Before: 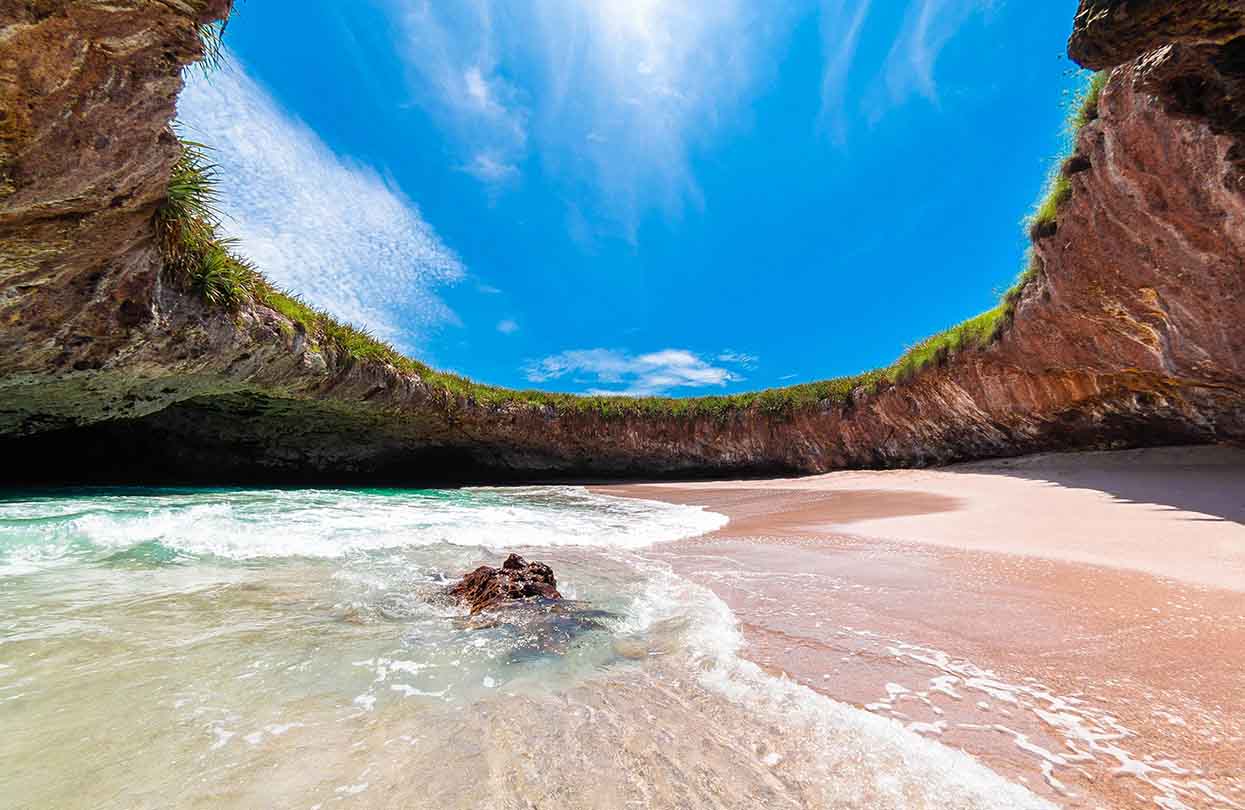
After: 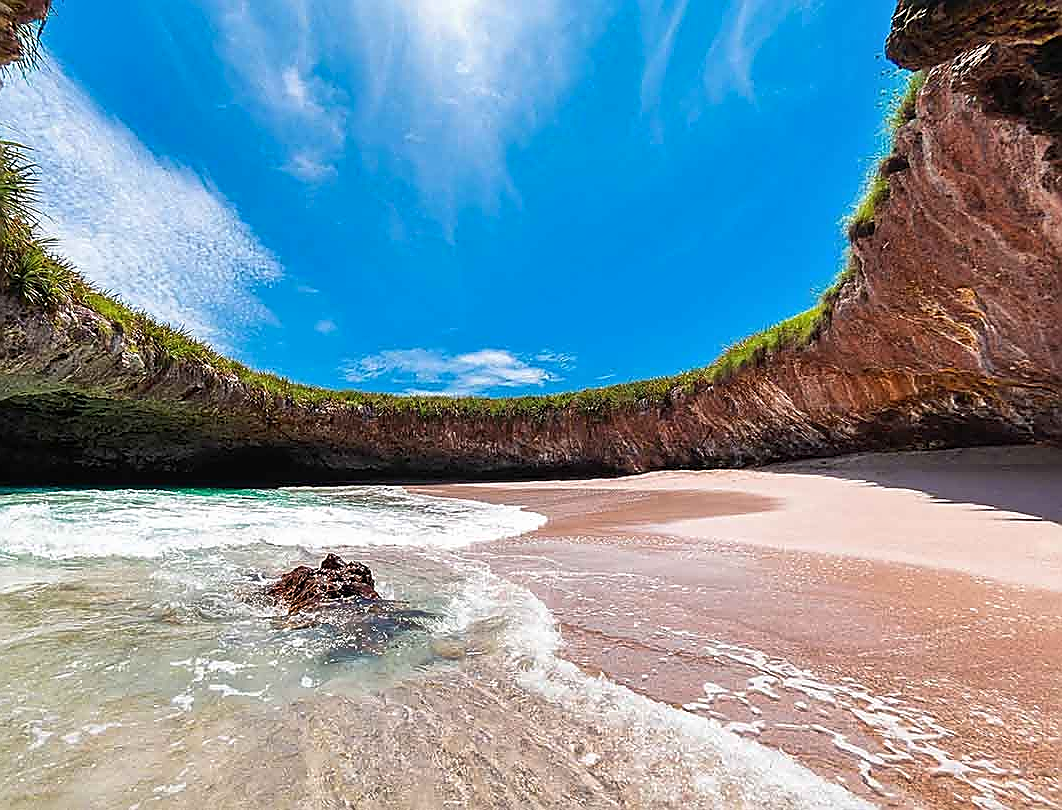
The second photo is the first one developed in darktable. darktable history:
shadows and highlights: soften with gaussian
crop and rotate: left 14.667%
sharpen: radius 1.367, amount 1.26, threshold 0.608
